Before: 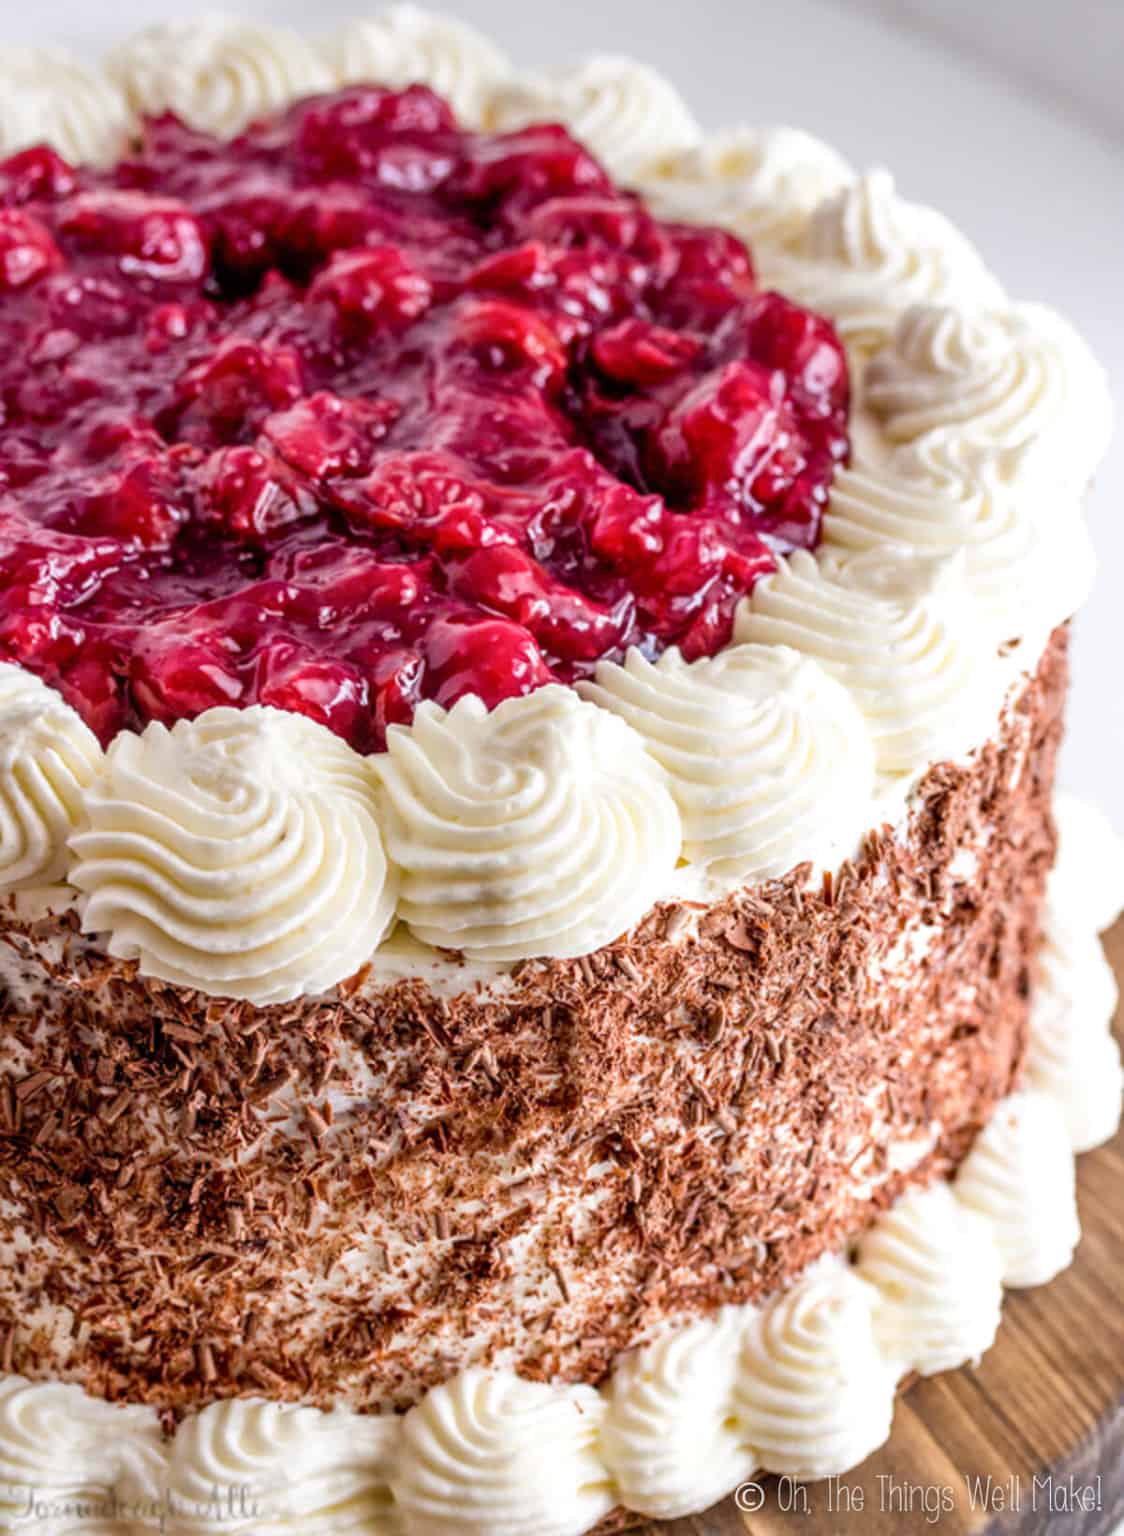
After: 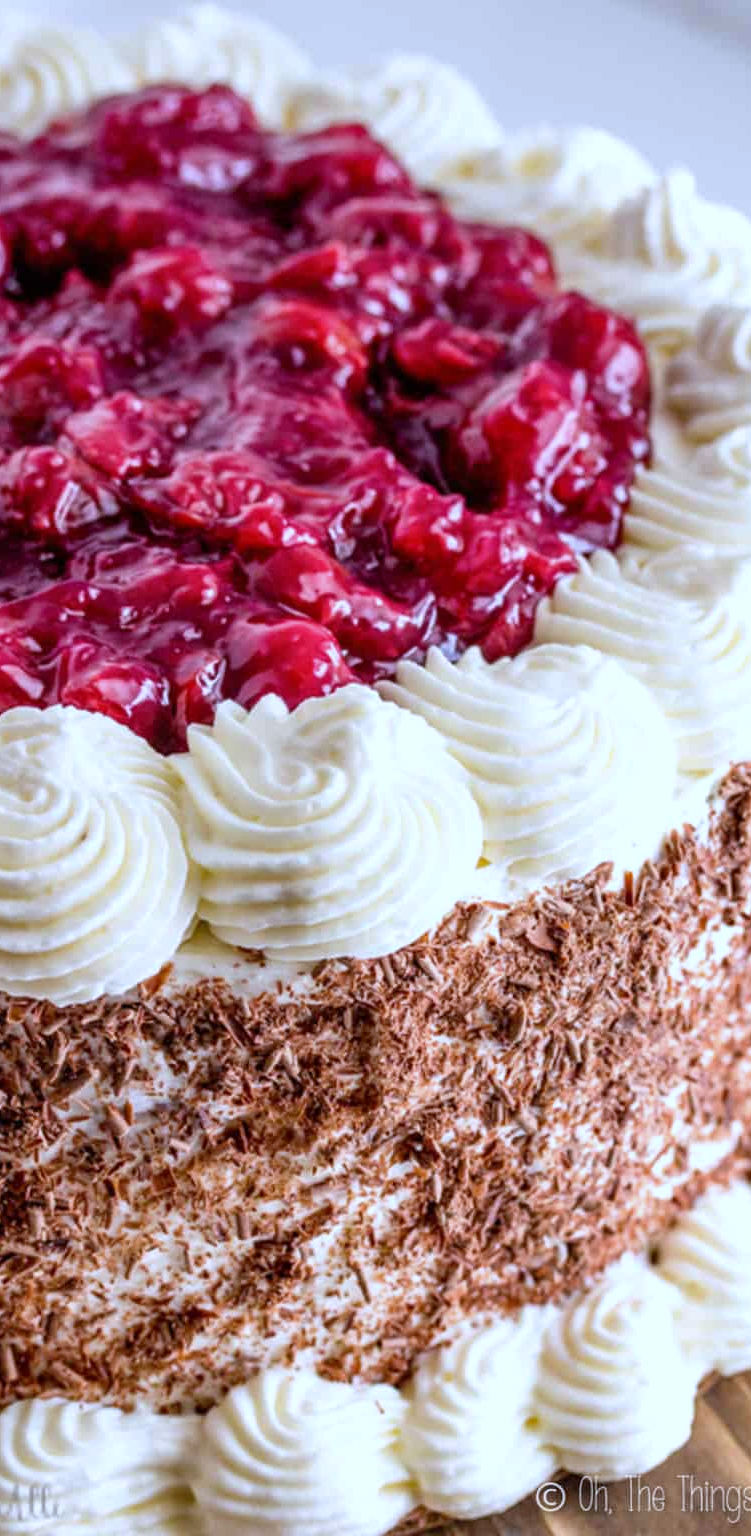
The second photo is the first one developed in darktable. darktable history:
crop and rotate: left 17.732%, right 15.423%
white balance: red 0.926, green 1.003, blue 1.133
